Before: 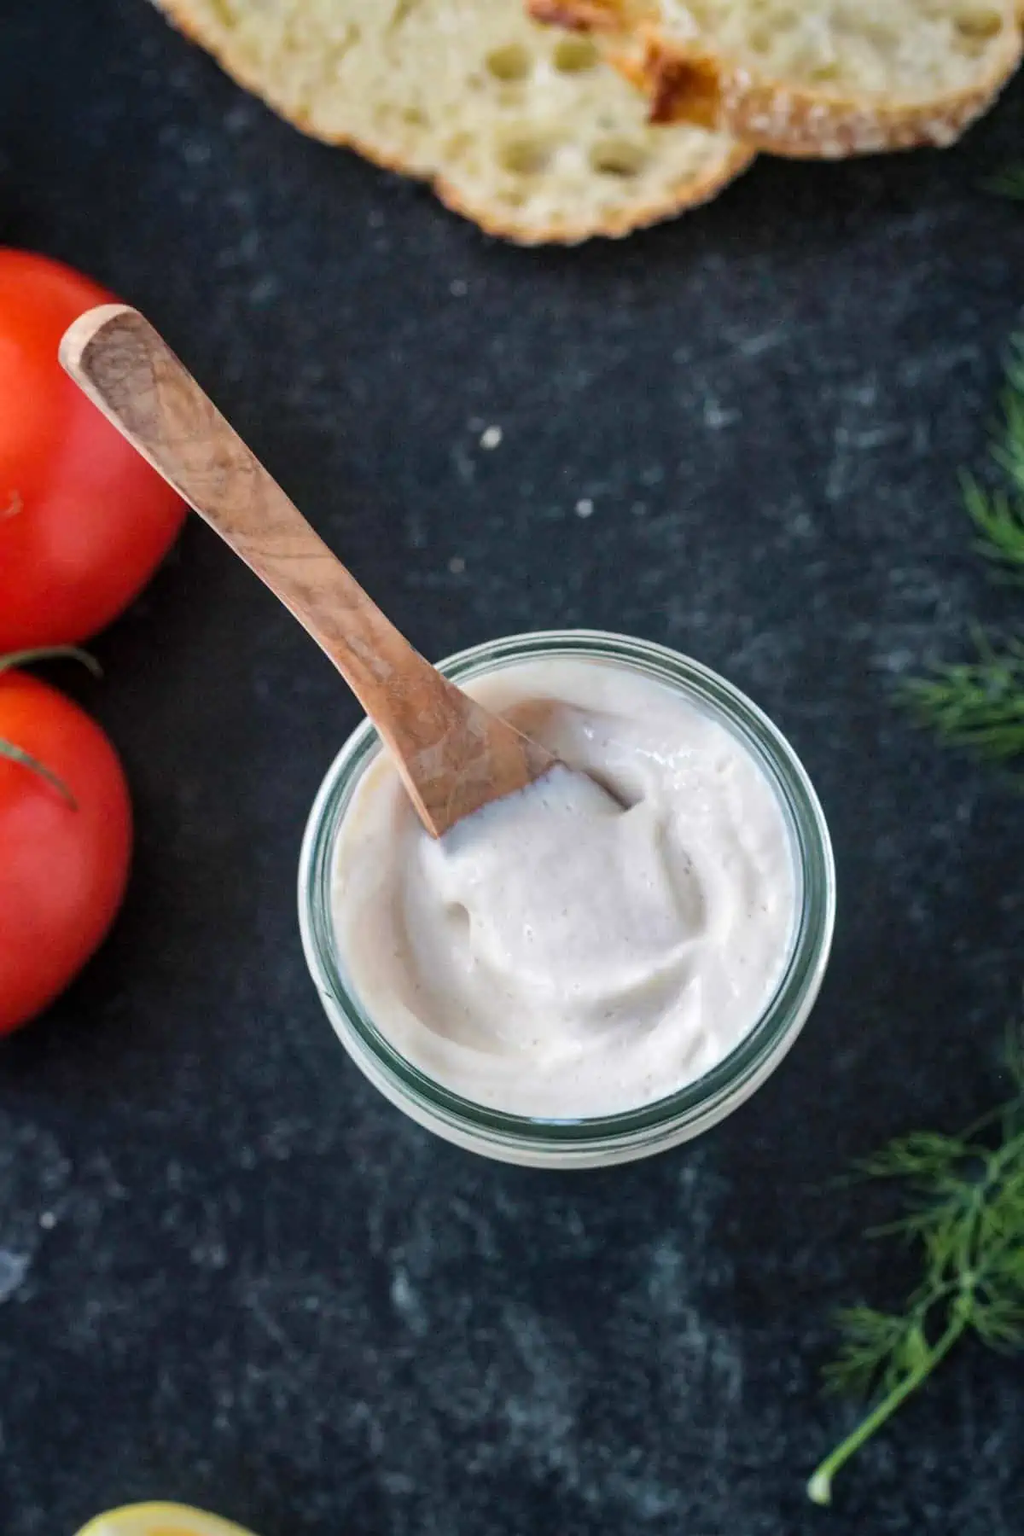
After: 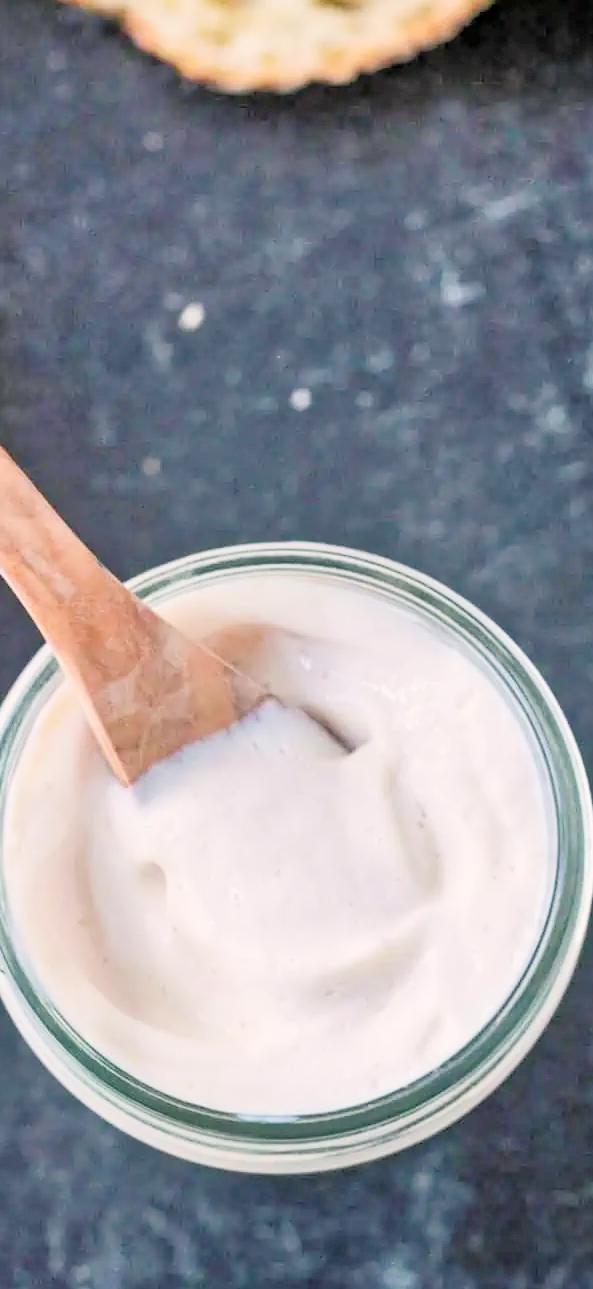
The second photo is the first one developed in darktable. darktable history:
exposure: black level correction 0, exposure 1.104 EV, compensate highlight preservation false
color correction: highlights a* 3.43, highlights b* 2.13, saturation 1.18
contrast brightness saturation: contrast 0.114, saturation -0.179
levels: levels [0.016, 0.492, 0.969]
crop: left 32.066%, top 10.936%, right 18.469%, bottom 17.411%
tone equalizer: -7 EV 0.141 EV, -6 EV 0.618 EV, -5 EV 1.18 EV, -4 EV 1.37 EV, -3 EV 1.16 EV, -2 EV 0.6 EV, -1 EV 0.162 EV
filmic rgb: black relative exposure -7.33 EV, white relative exposure 5.08 EV, hardness 3.19
